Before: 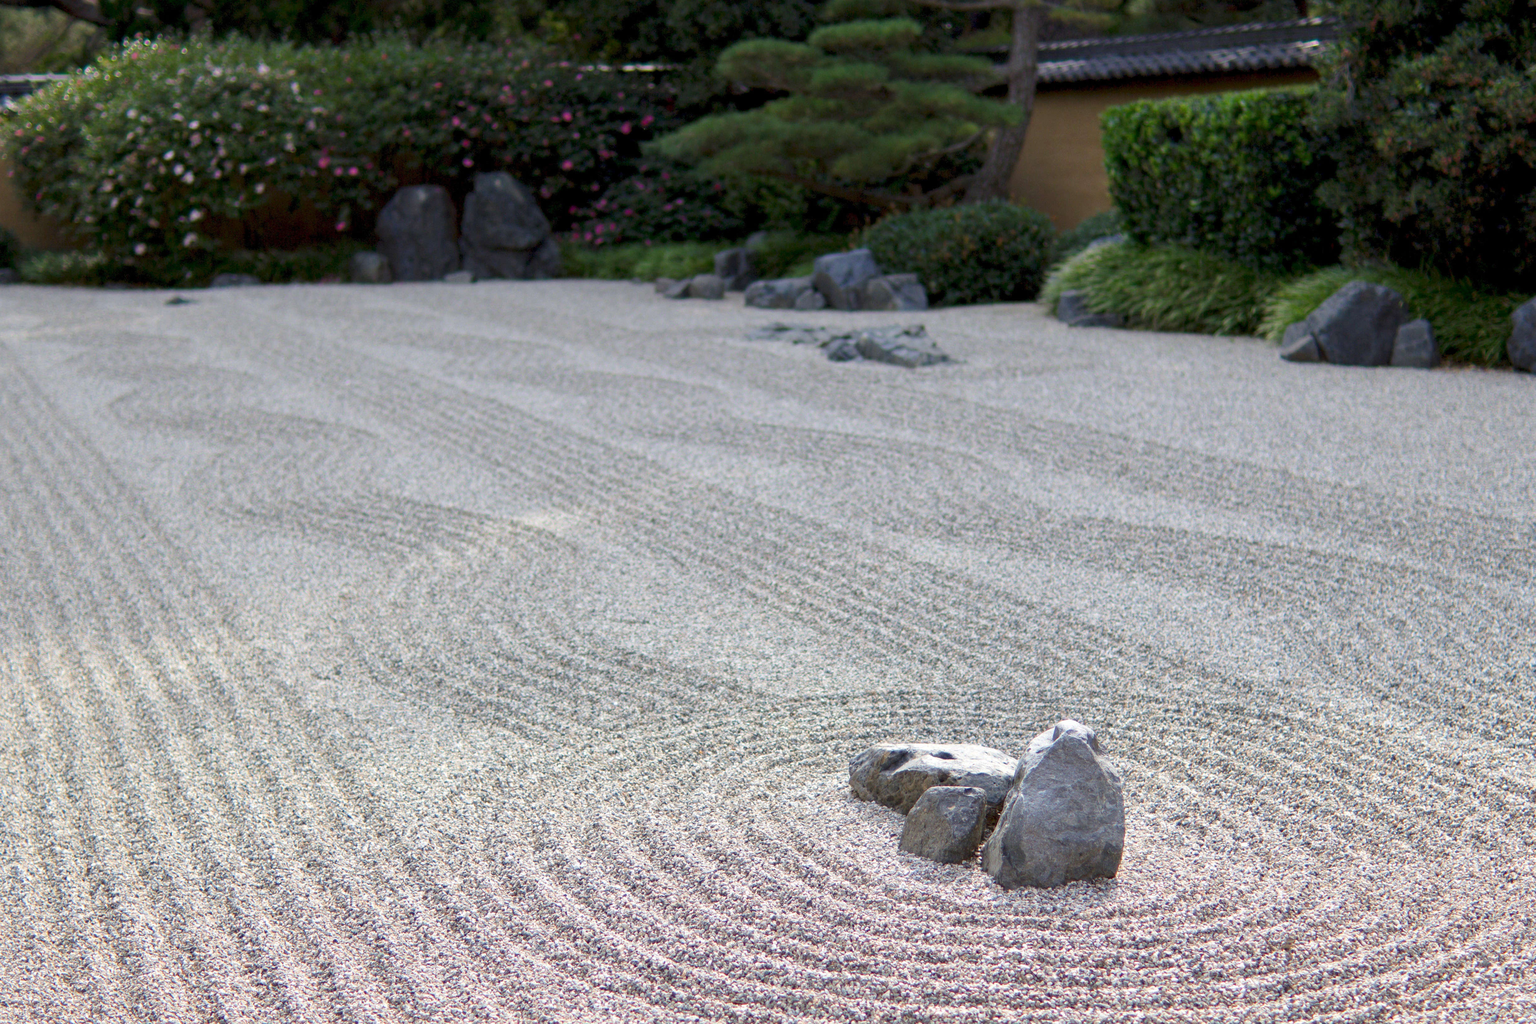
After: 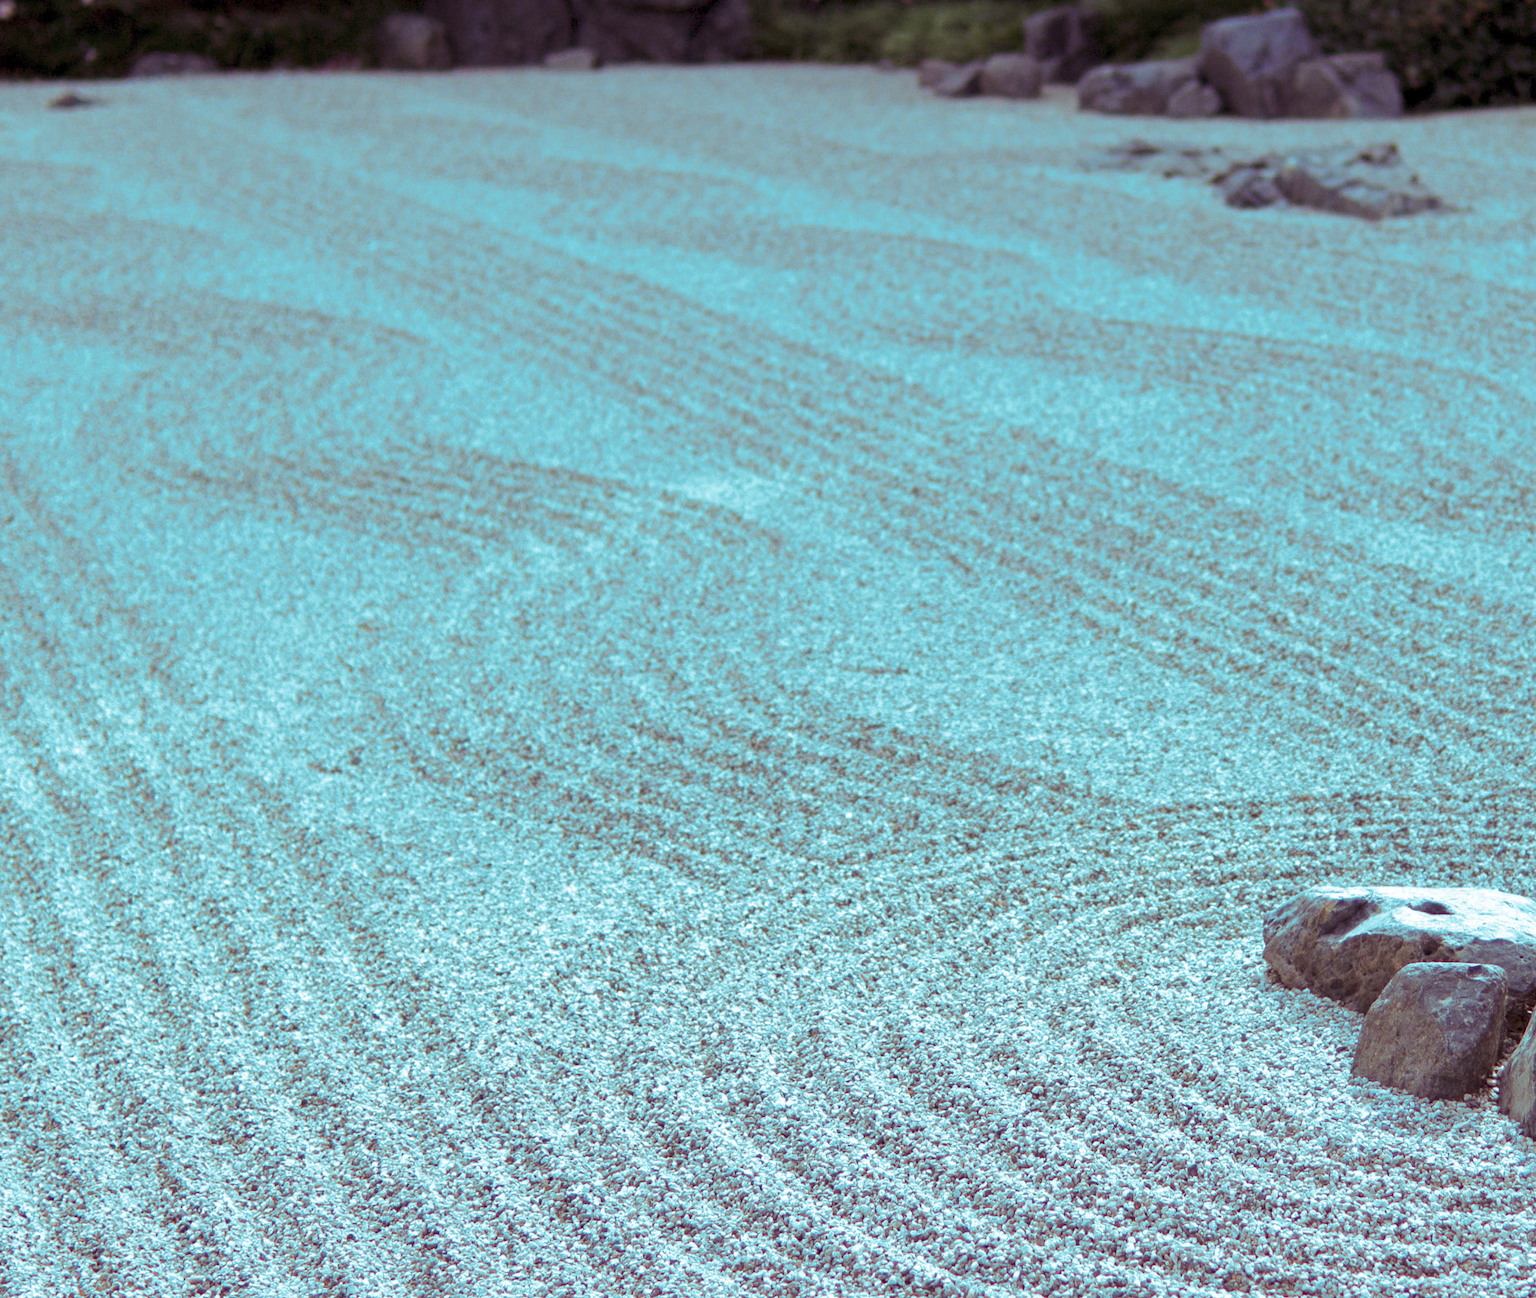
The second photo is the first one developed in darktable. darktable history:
split-toning: shadows › hue 327.6°, highlights › hue 198°, highlights › saturation 0.55, balance -21.25, compress 0%
crop: left 8.966%, top 23.852%, right 34.699%, bottom 4.703%
